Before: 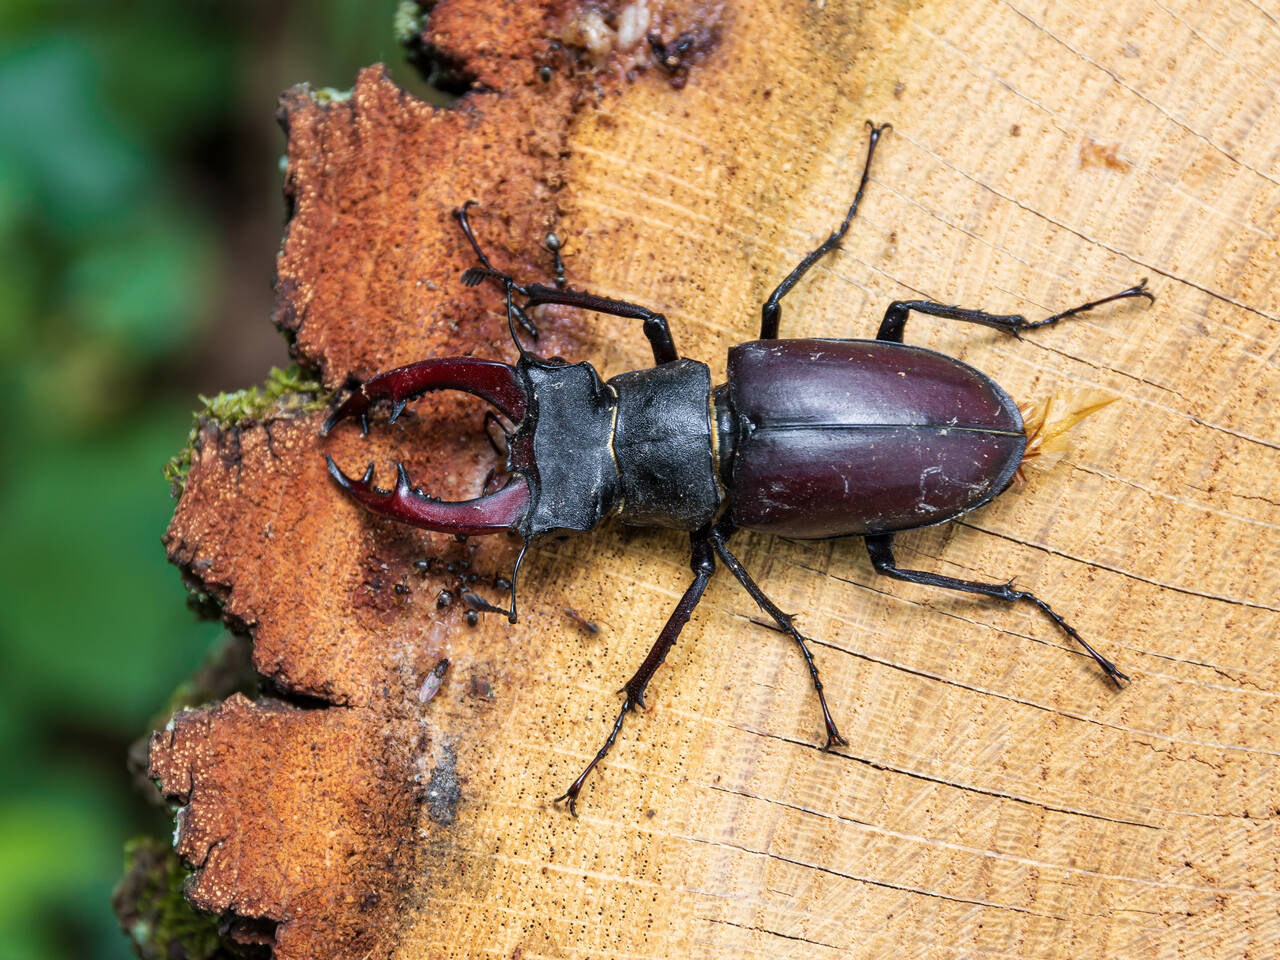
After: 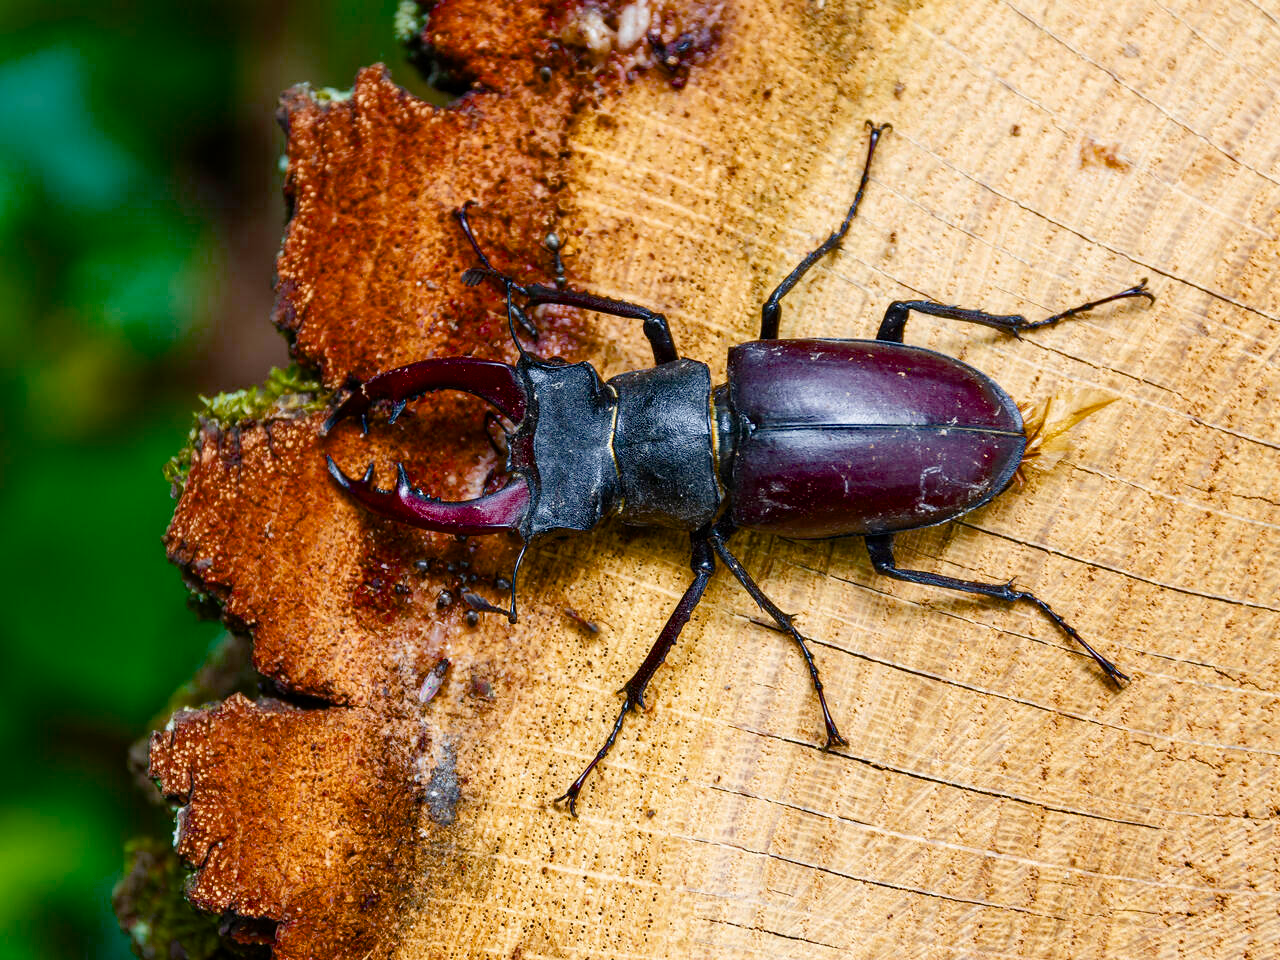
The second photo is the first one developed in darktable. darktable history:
color balance rgb: perceptual saturation grading › global saturation 0.533%, perceptual saturation grading › mid-tones 6.418%, perceptual saturation grading › shadows 71.237%, global vibrance 1.171%, saturation formula JzAzBz (2021)
